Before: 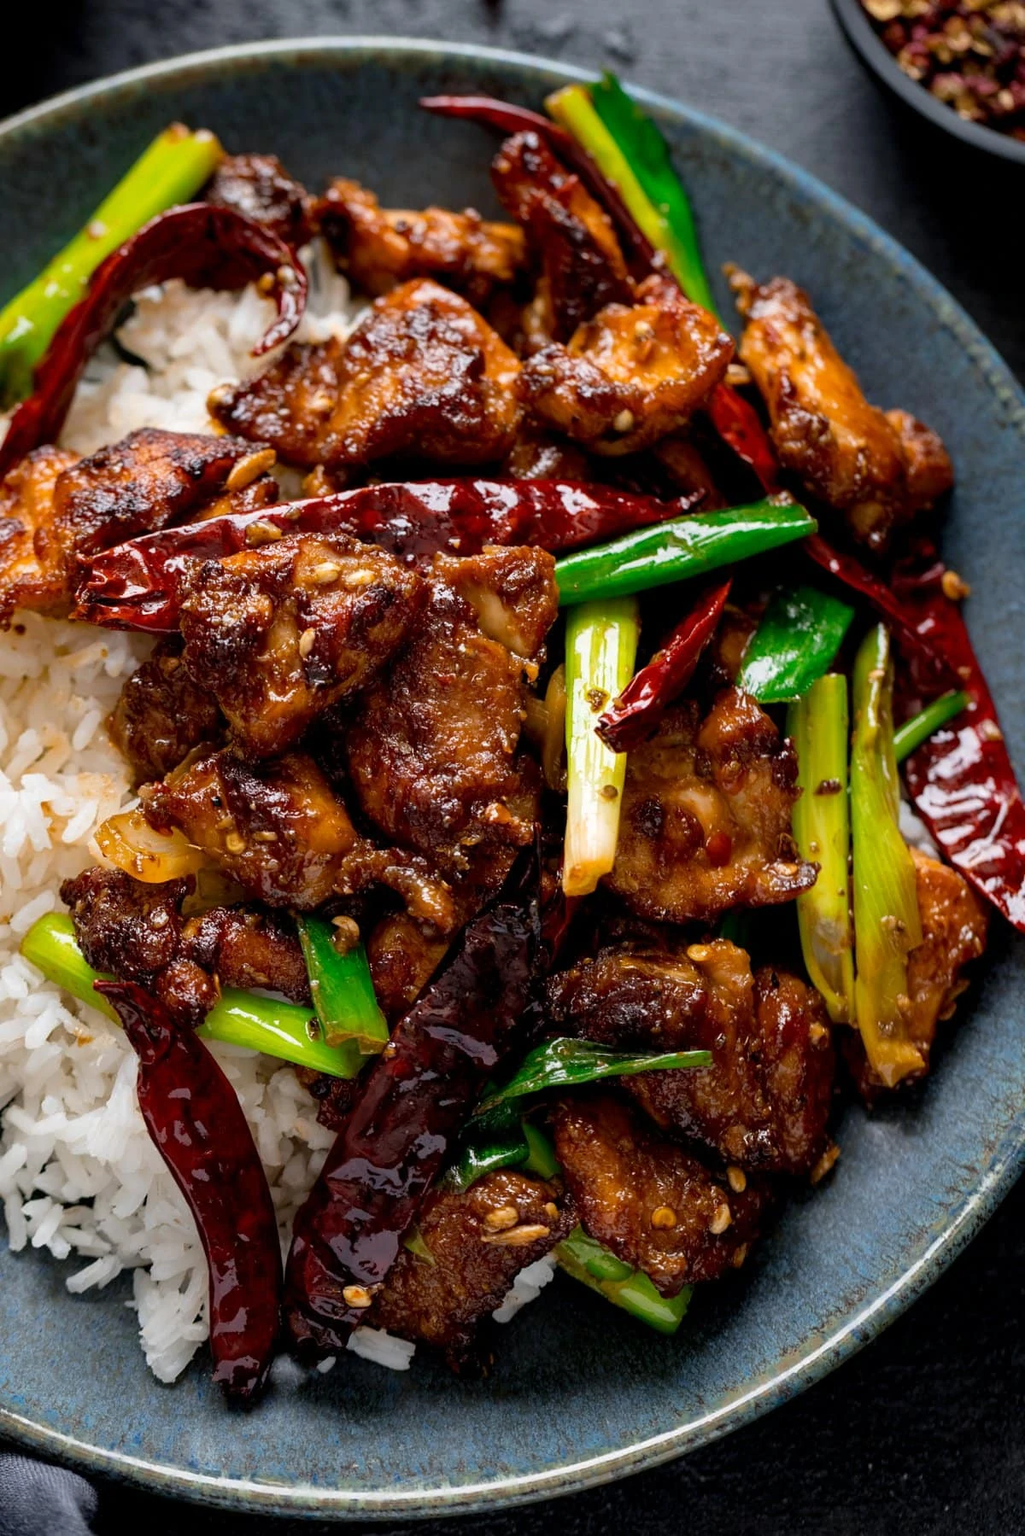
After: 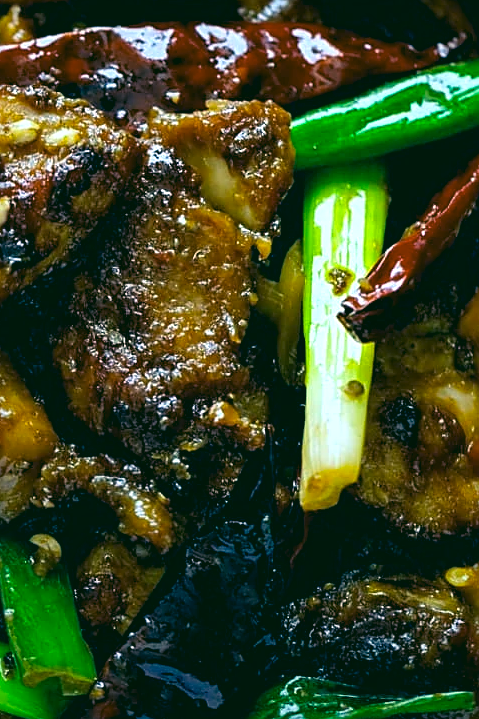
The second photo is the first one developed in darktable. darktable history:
sharpen: on, module defaults
white balance: red 0.974, blue 1.044
crop: left 30%, top 30%, right 30%, bottom 30%
graduated density: rotation -180°, offset 24.95
color balance rgb: shadows lift › luminance 0.49%, shadows lift › chroma 6.83%, shadows lift › hue 300.29°, power › hue 208.98°, highlights gain › luminance 20.24%, highlights gain › chroma 2.73%, highlights gain › hue 173.85°, perceptual saturation grading › global saturation 18.05%
color correction: highlights a* 1.83, highlights b* 34.02, shadows a* -36.68, shadows b* -5.48
local contrast: mode bilateral grid, contrast 10, coarseness 25, detail 115%, midtone range 0.2
color calibration: illuminant as shot in camera, adaptation linear Bradford (ICC v4), x 0.406, y 0.405, temperature 3570.35 K, saturation algorithm version 1 (2020)
